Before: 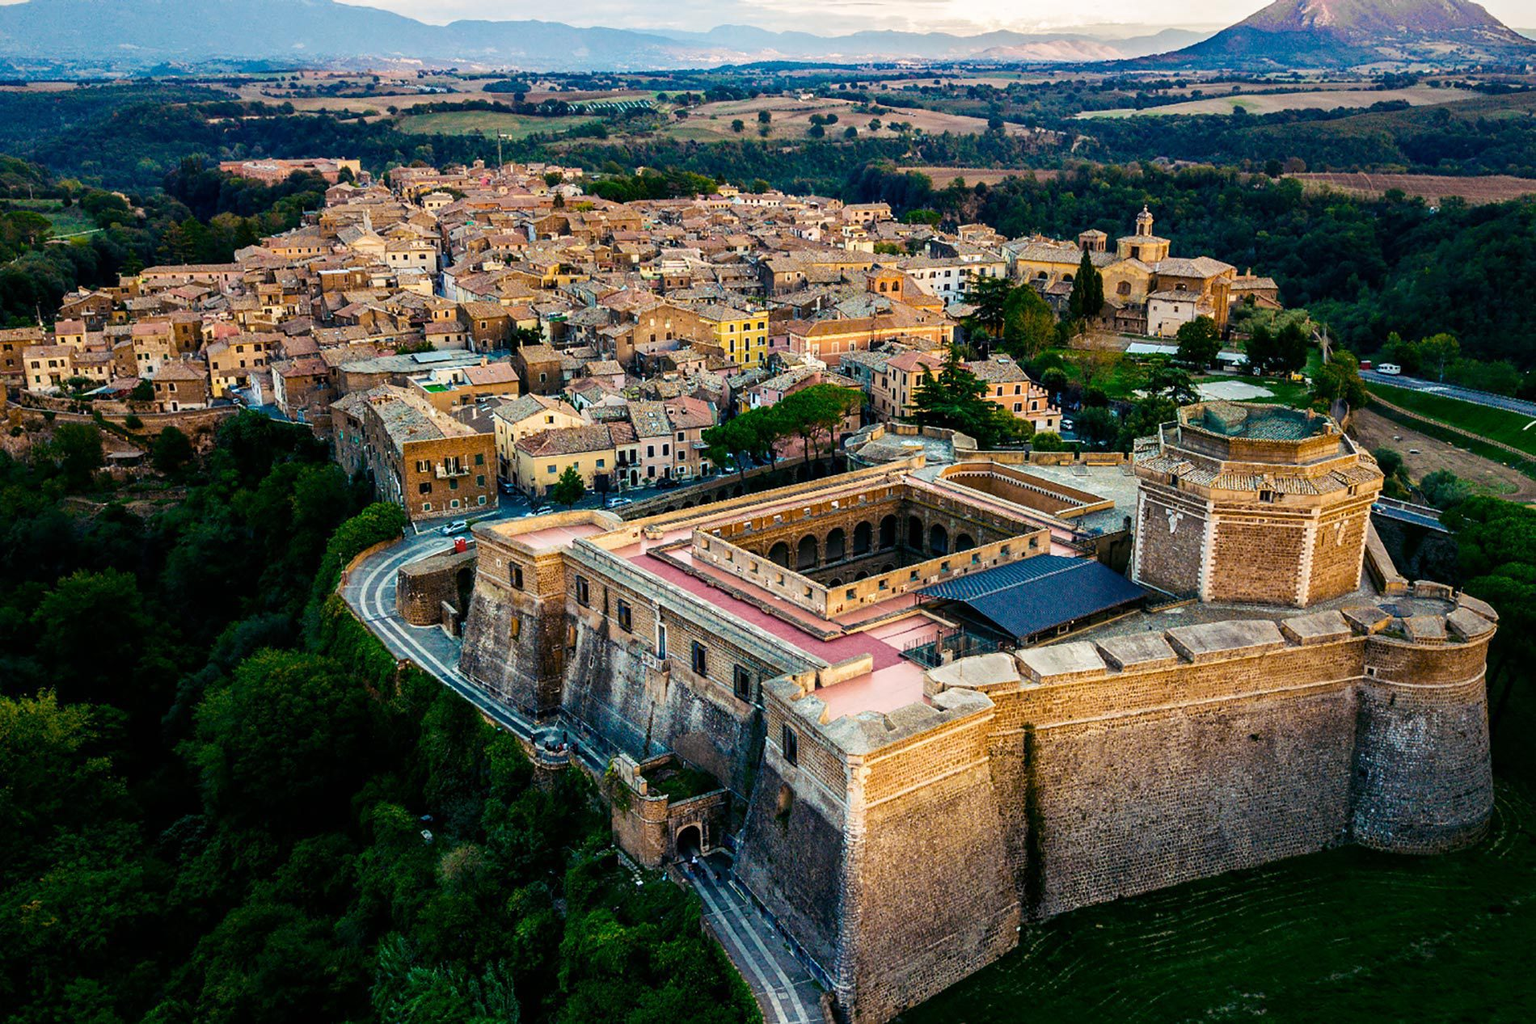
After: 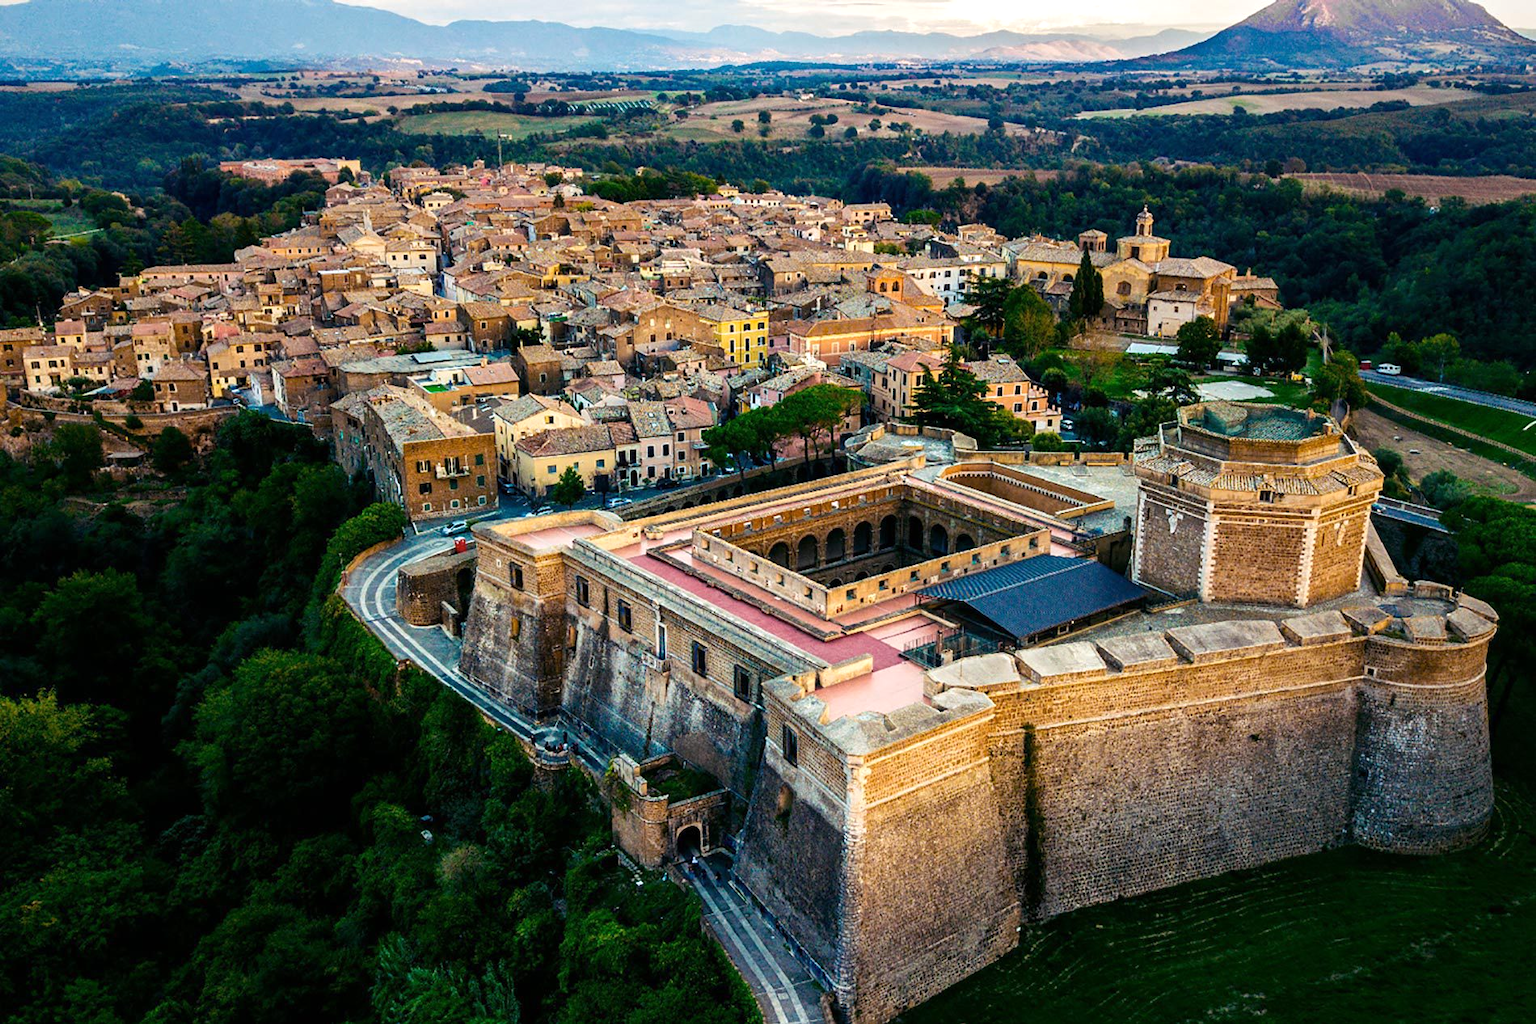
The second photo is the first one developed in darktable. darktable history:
exposure: exposure 0.151 EV, compensate highlight preservation false
